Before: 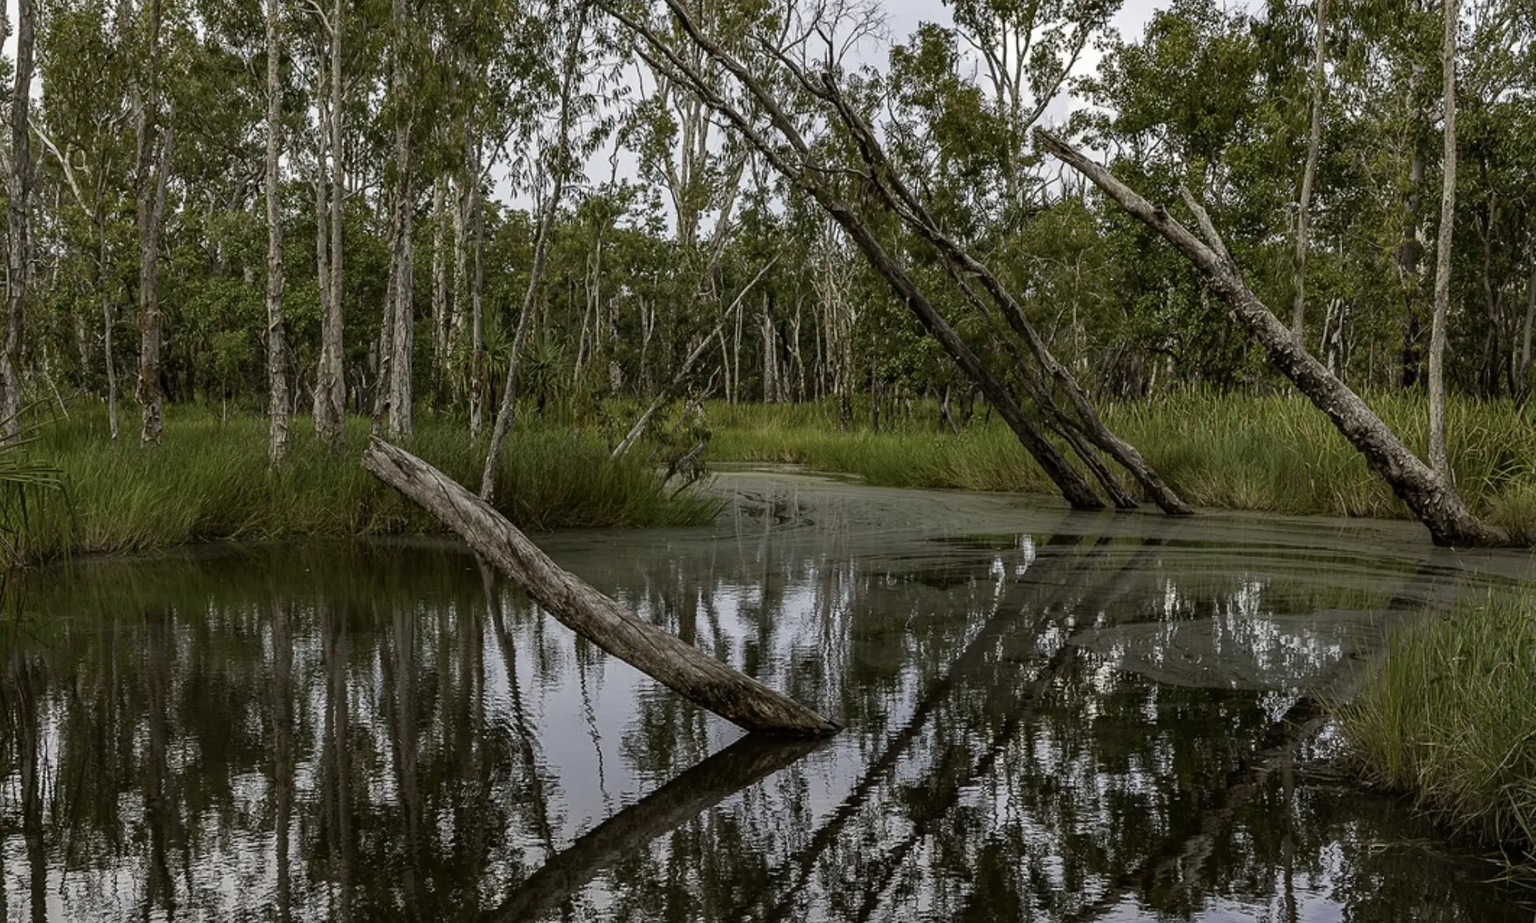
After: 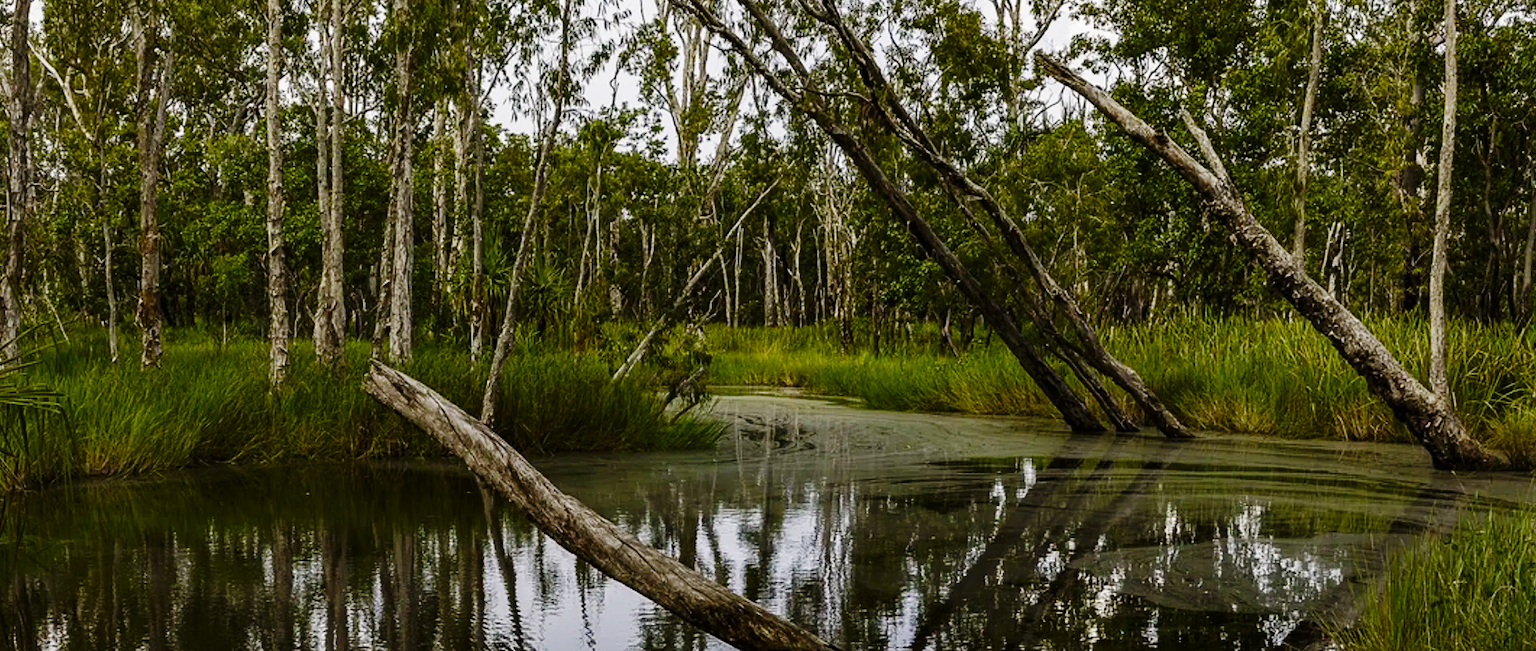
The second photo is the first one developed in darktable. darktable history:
color balance rgb: highlights gain › chroma 0.275%, highlights gain › hue 332.72°, perceptual saturation grading › global saturation 19.545%, perceptual saturation grading › highlights -25.877%, perceptual saturation grading › shadows 49.819%
crop and rotate: top 8.345%, bottom 21.022%
base curve: curves: ch0 [(0, 0) (0.036, 0.025) (0.121, 0.166) (0.206, 0.329) (0.605, 0.79) (1, 1)], preserve colors none
